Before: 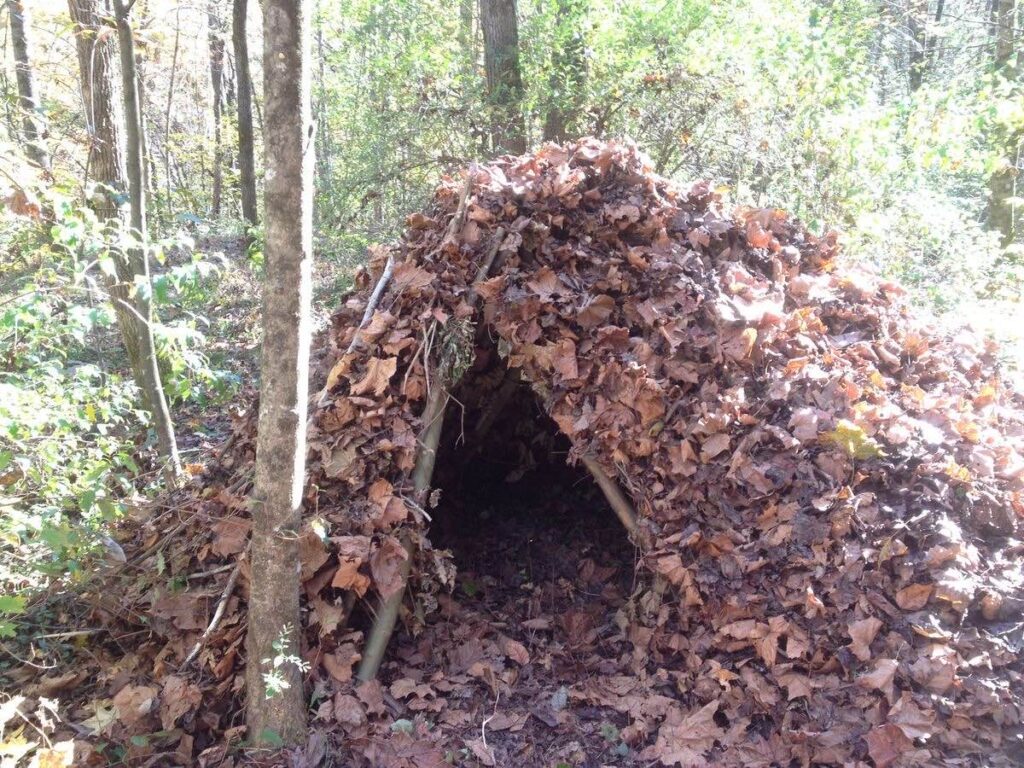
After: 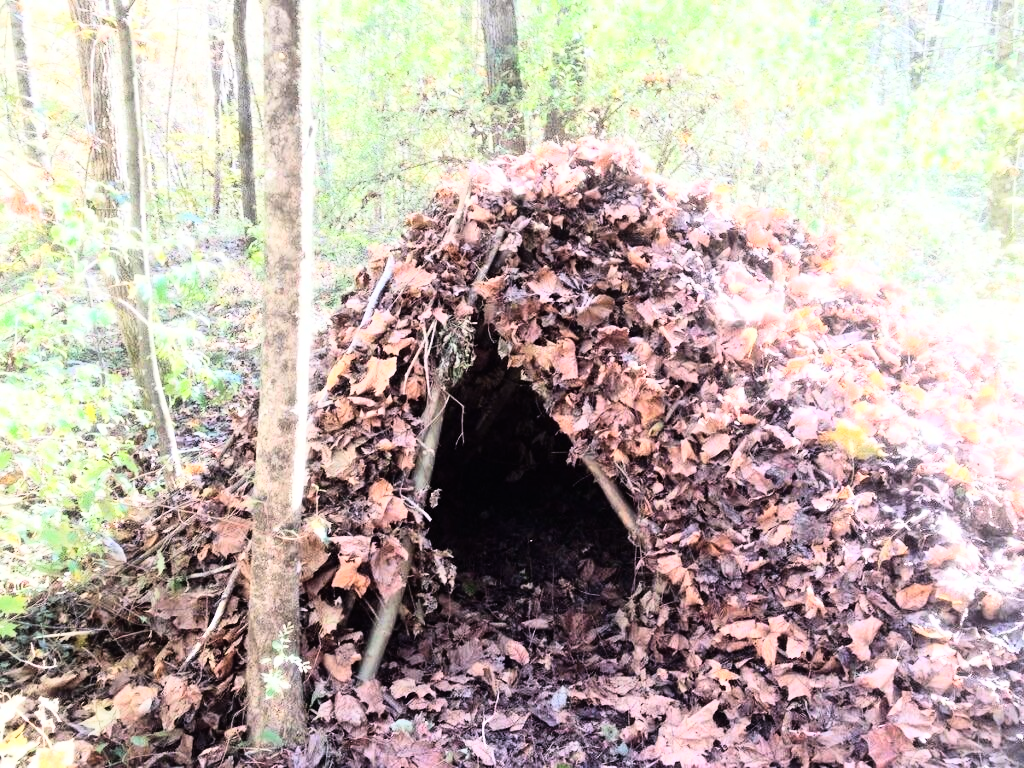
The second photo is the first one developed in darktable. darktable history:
white balance: emerald 1
rgb curve: curves: ch0 [(0, 0) (0.21, 0.15) (0.24, 0.21) (0.5, 0.75) (0.75, 0.96) (0.89, 0.99) (1, 1)]; ch1 [(0, 0.02) (0.21, 0.13) (0.25, 0.2) (0.5, 0.67) (0.75, 0.9) (0.89, 0.97) (1, 1)]; ch2 [(0, 0.02) (0.21, 0.13) (0.25, 0.2) (0.5, 0.67) (0.75, 0.9) (0.89, 0.97) (1, 1)], compensate middle gray true
